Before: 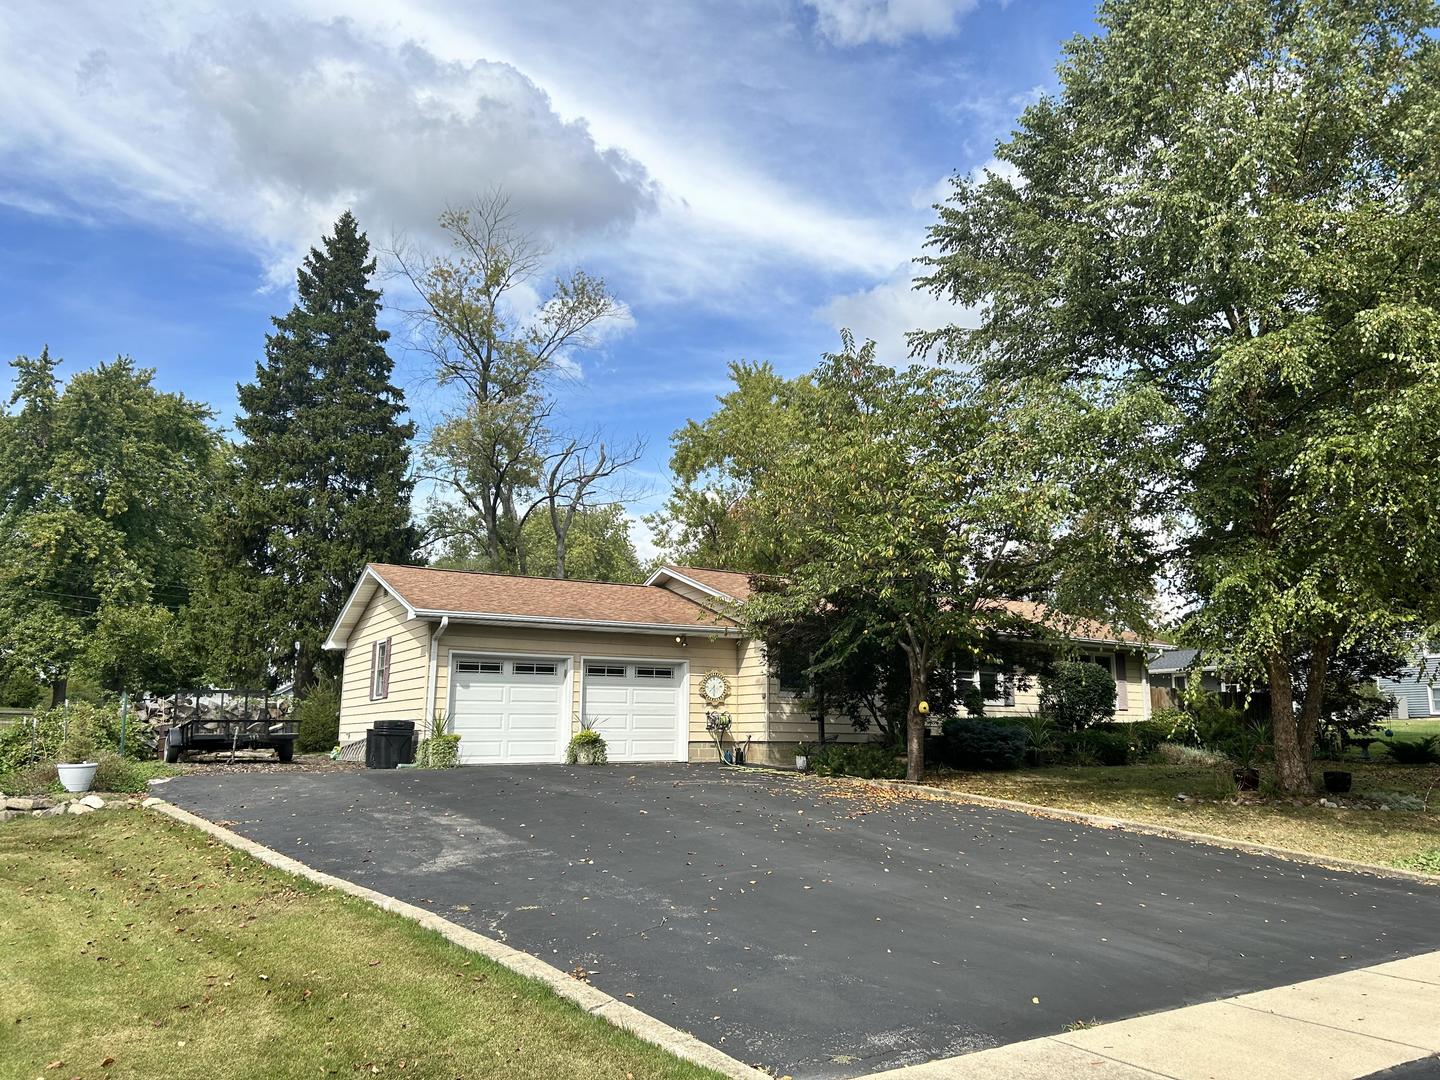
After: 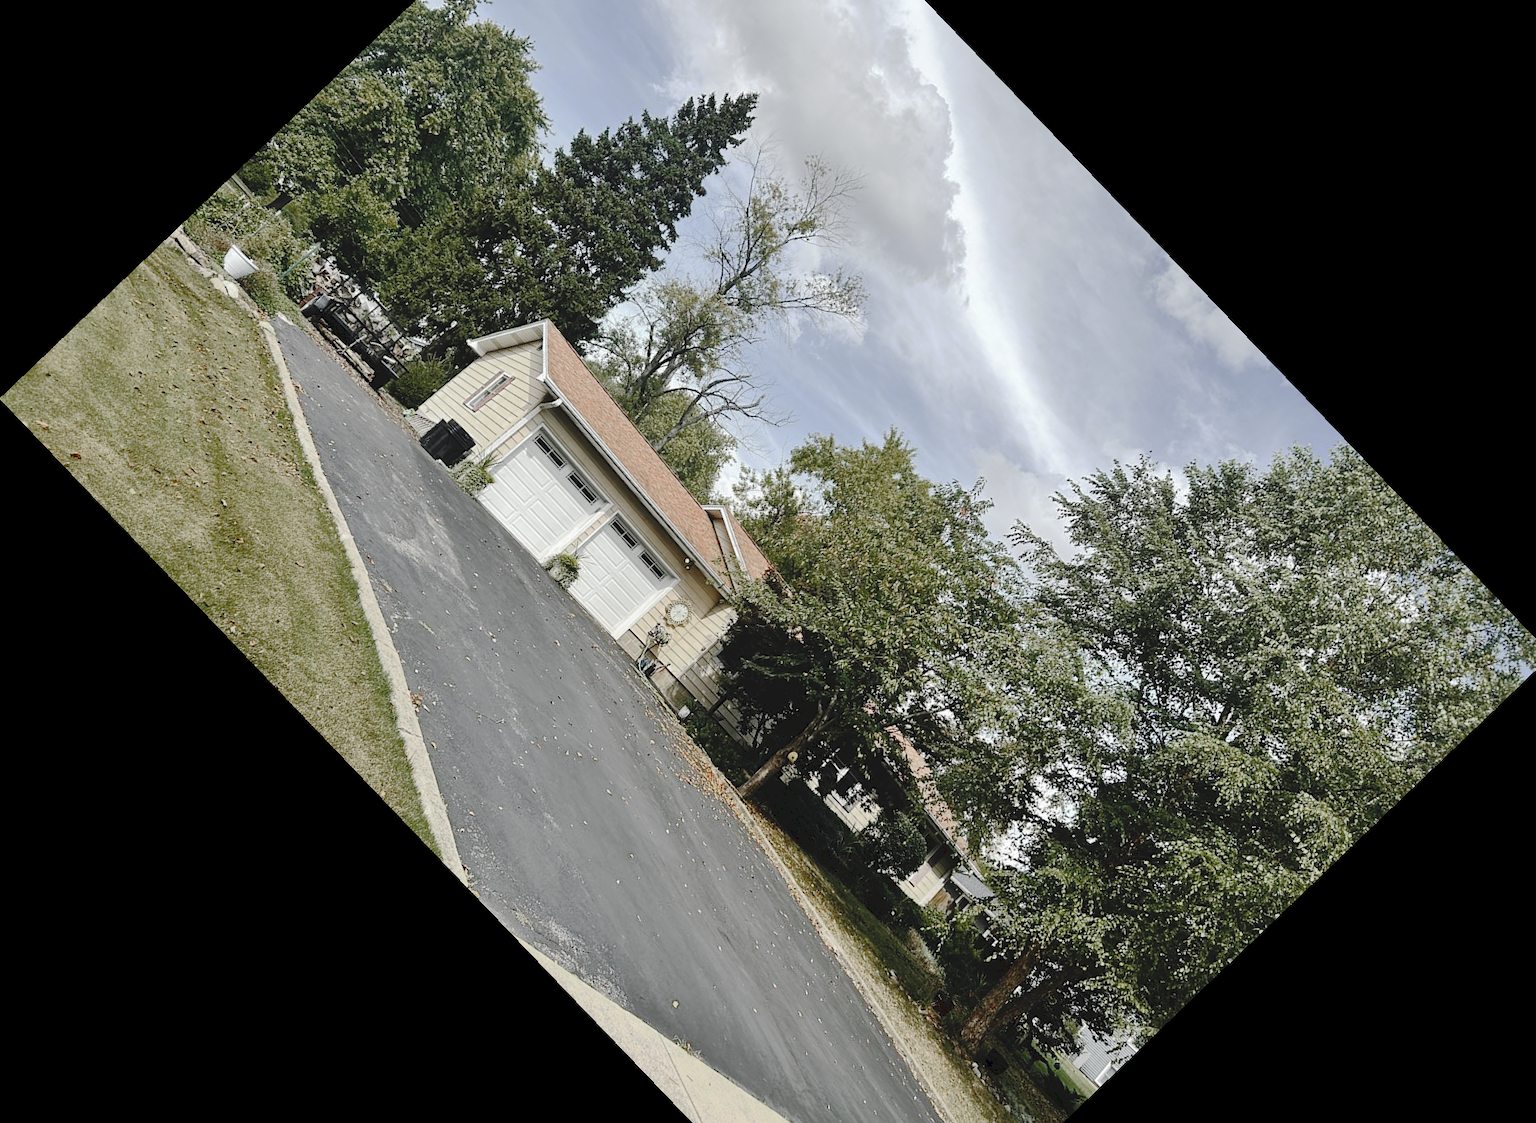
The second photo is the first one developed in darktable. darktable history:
crop and rotate: angle -46.26°, top 16.234%, right 0.912%, bottom 11.704%
color zones: curves: ch0 [(0, 0.48) (0.209, 0.398) (0.305, 0.332) (0.429, 0.493) (0.571, 0.5) (0.714, 0.5) (0.857, 0.5) (1, 0.48)]; ch1 [(0, 0.736) (0.143, 0.625) (0.225, 0.371) (0.429, 0.256) (0.571, 0.241) (0.714, 0.213) (0.857, 0.48) (1, 0.736)]; ch2 [(0, 0.448) (0.143, 0.498) (0.286, 0.5) (0.429, 0.5) (0.571, 0.5) (0.714, 0.5) (0.857, 0.5) (1, 0.448)]
tone curve: curves: ch0 [(0, 0) (0.003, 0.089) (0.011, 0.089) (0.025, 0.088) (0.044, 0.089) (0.069, 0.094) (0.1, 0.108) (0.136, 0.119) (0.177, 0.147) (0.224, 0.204) (0.277, 0.28) (0.335, 0.389) (0.399, 0.486) (0.468, 0.588) (0.543, 0.647) (0.623, 0.705) (0.709, 0.759) (0.801, 0.815) (0.898, 0.873) (1, 1)], preserve colors none
